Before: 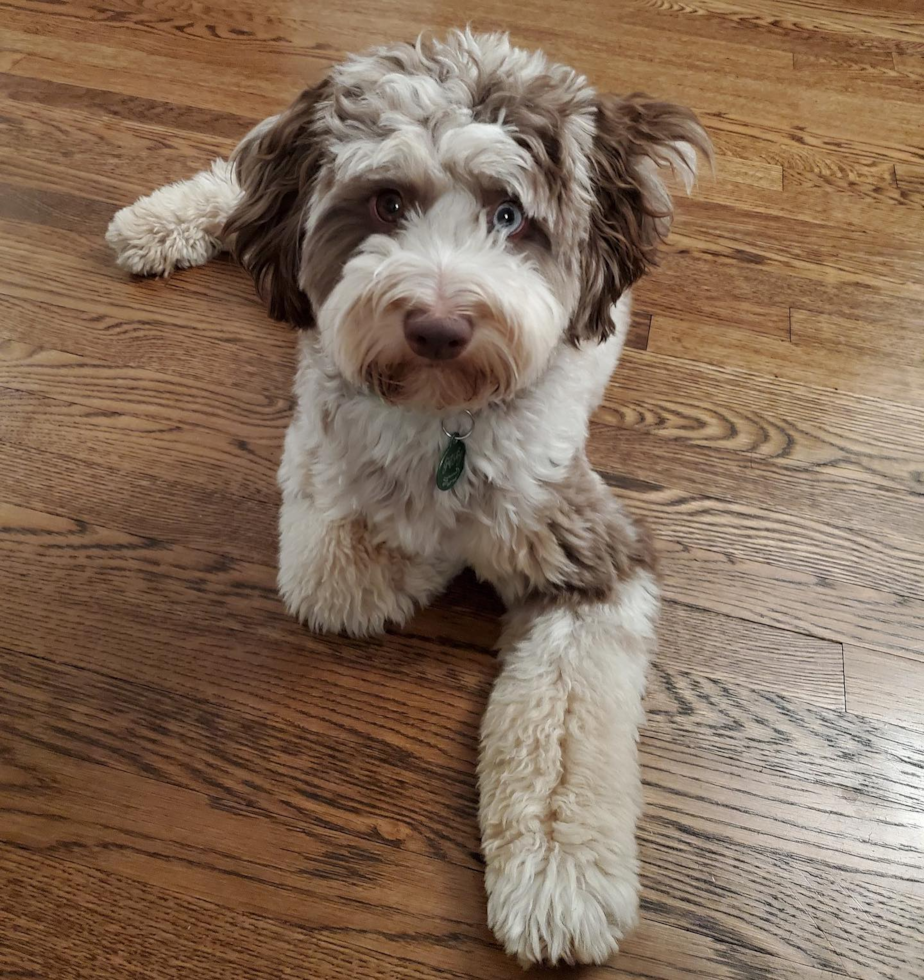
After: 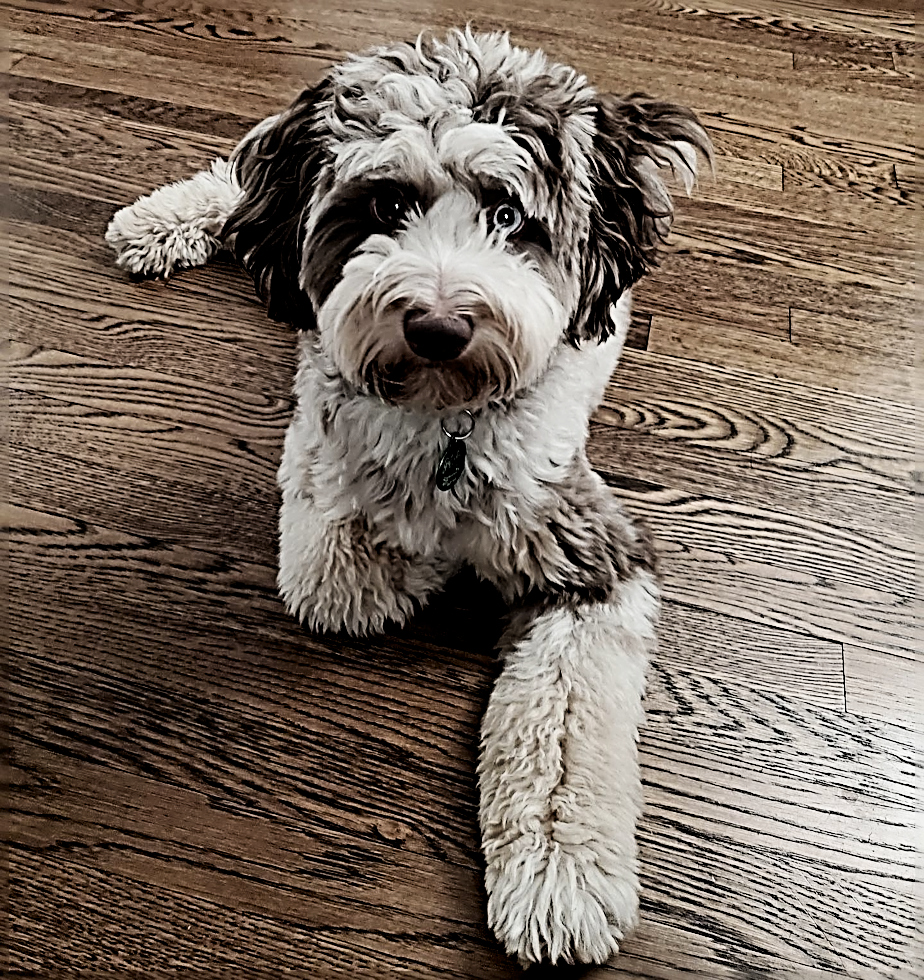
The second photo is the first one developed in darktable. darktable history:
sharpen: radius 3.207, amount 1.741
filmic rgb: black relative exposure -3.3 EV, white relative exposure 3.45 EV, threshold 5.95 EV, hardness 2.36, contrast 1.102, enable highlight reconstruction true
contrast brightness saturation: contrast 0.246, saturation -0.314
